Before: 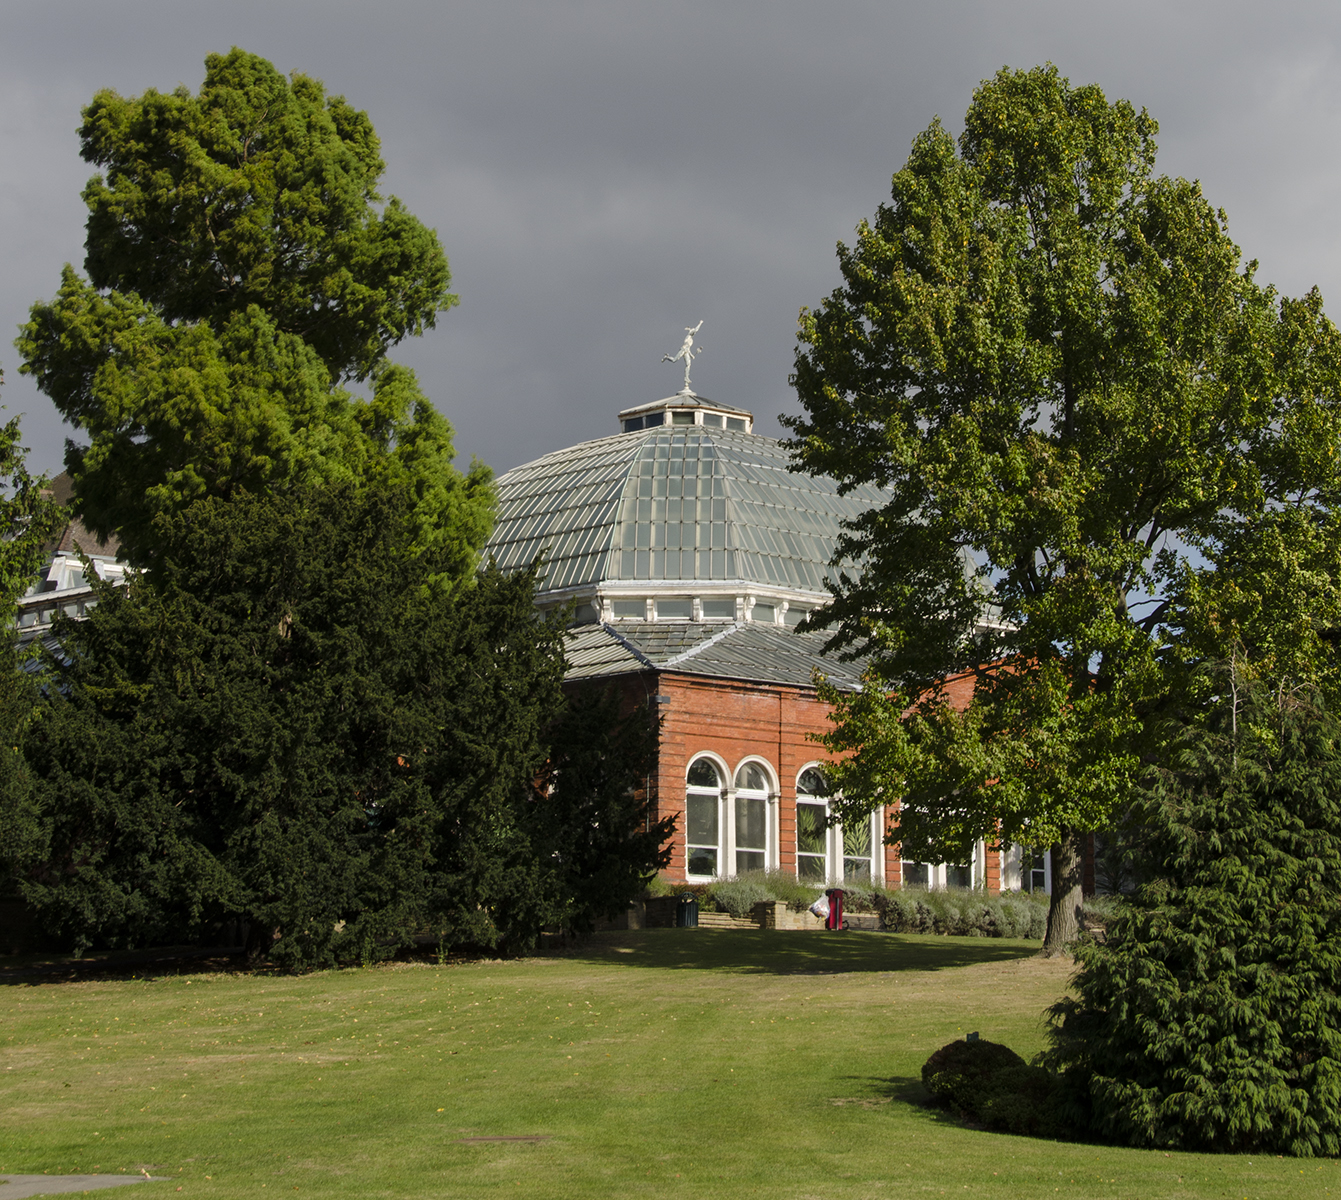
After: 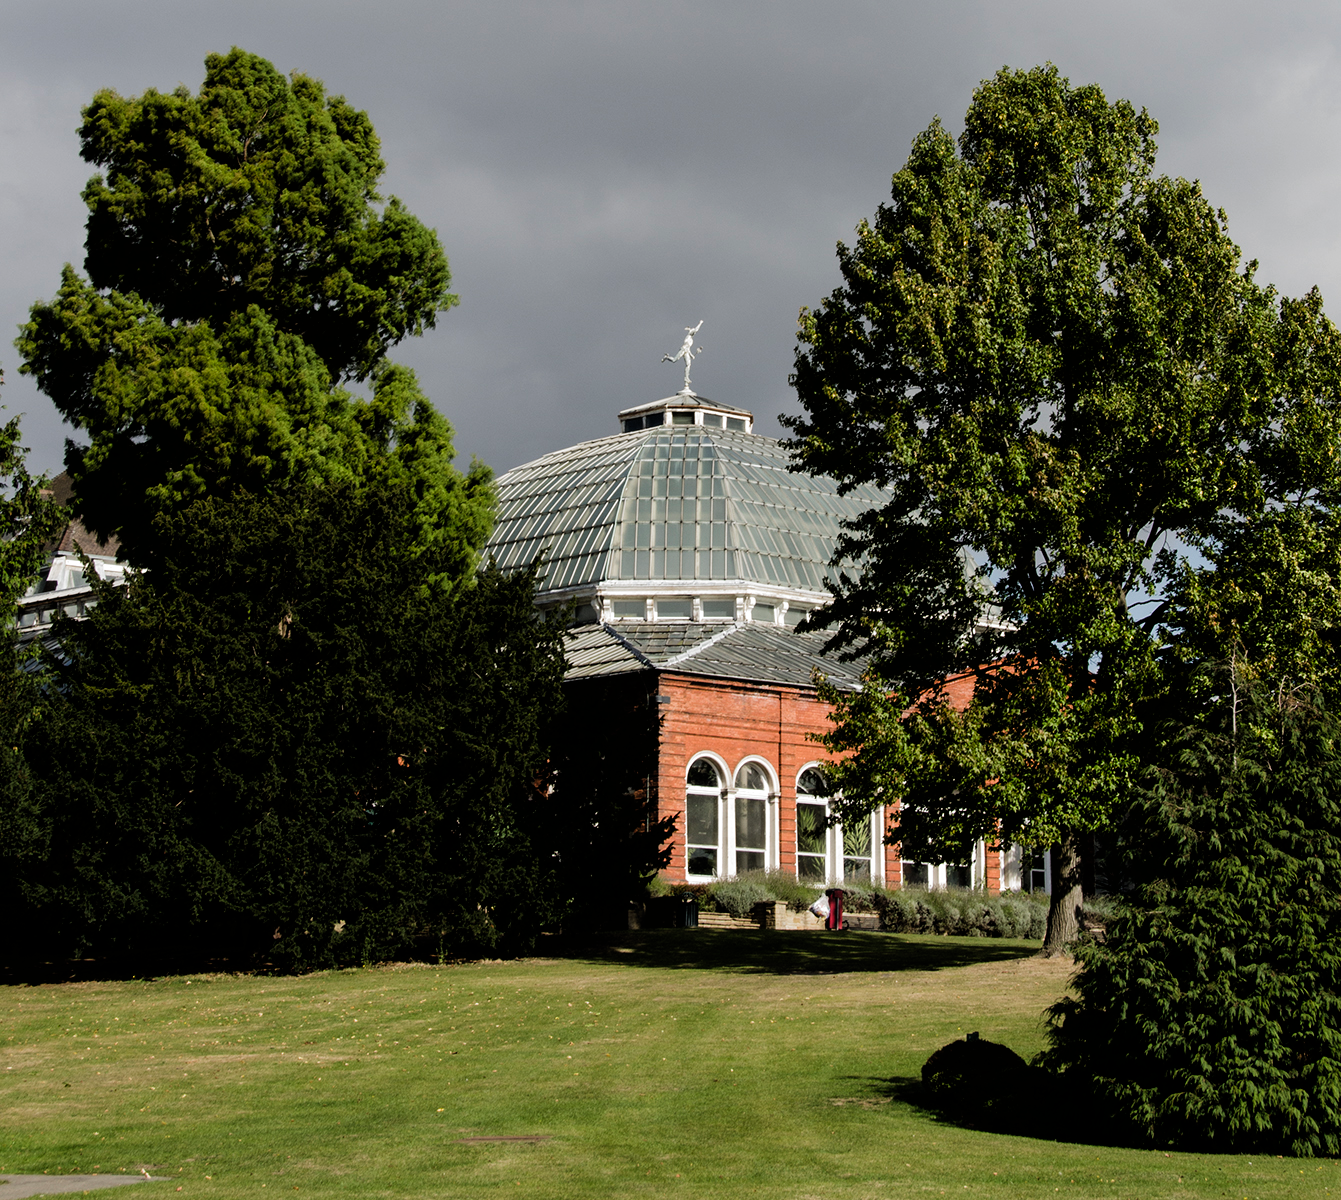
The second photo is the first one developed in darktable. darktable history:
rgb levels: preserve colors max RGB
filmic rgb: black relative exposure -8.2 EV, white relative exposure 2.2 EV, threshold 3 EV, hardness 7.11, latitude 75%, contrast 1.325, highlights saturation mix -2%, shadows ↔ highlights balance 30%, preserve chrominance RGB euclidean norm, color science v5 (2021), contrast in shadows safe, contrast in highlights safe, enable highlight reconstruction true
